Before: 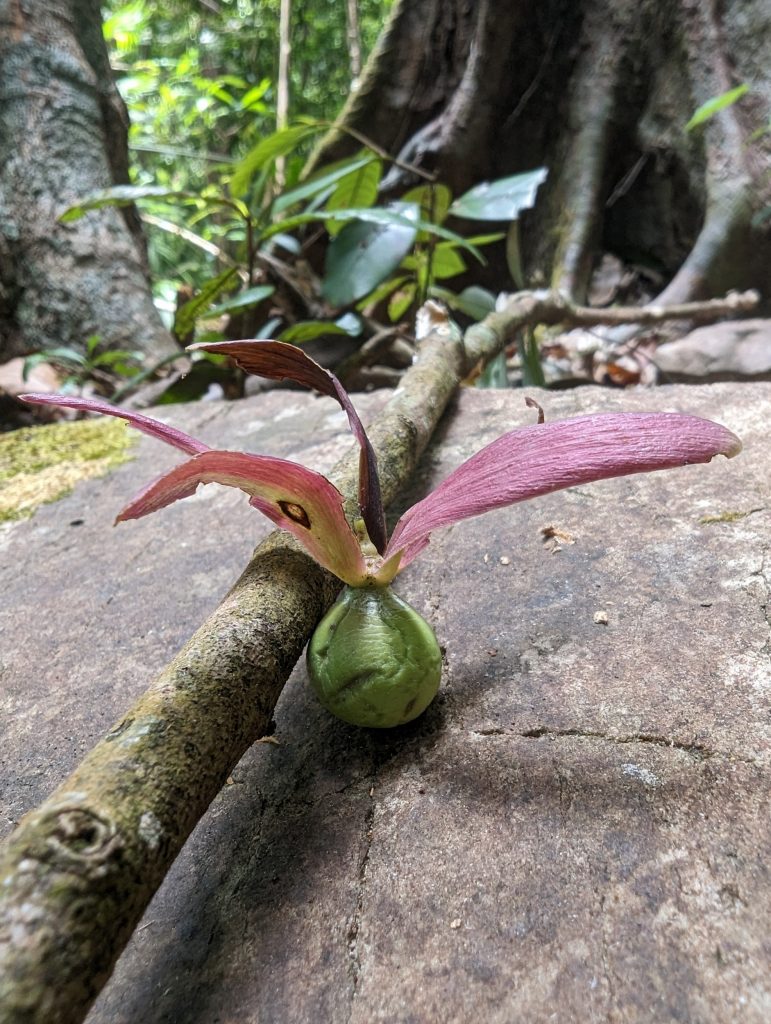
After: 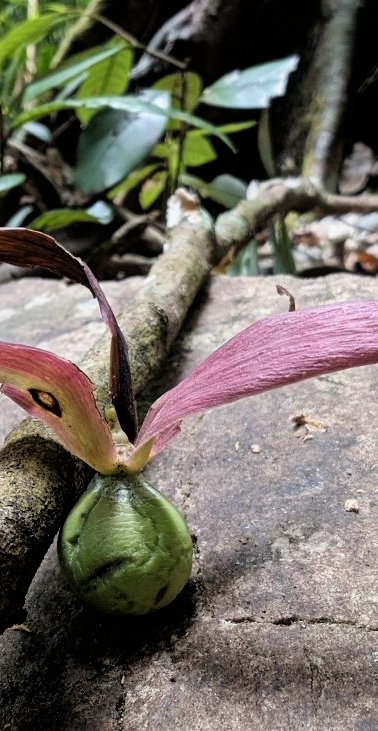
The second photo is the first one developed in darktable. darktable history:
filmic rgb: black relative exposure -4.9 EV, white relative exposure 2.84 EV, threshold 5.98 EV, hardness 3.7, enable highlight reconstruction true
crop: left 32.413%, top 10.95%, right 18.485%, bottom 17.577%
